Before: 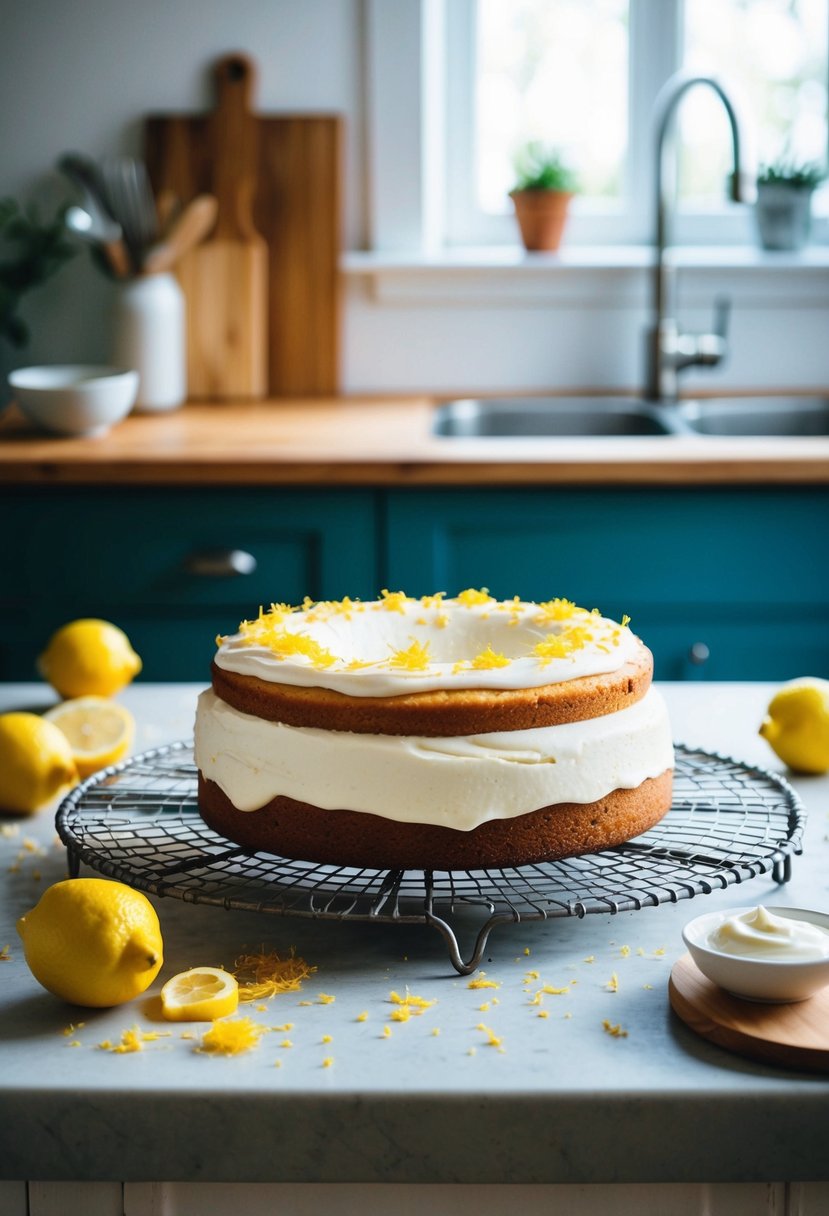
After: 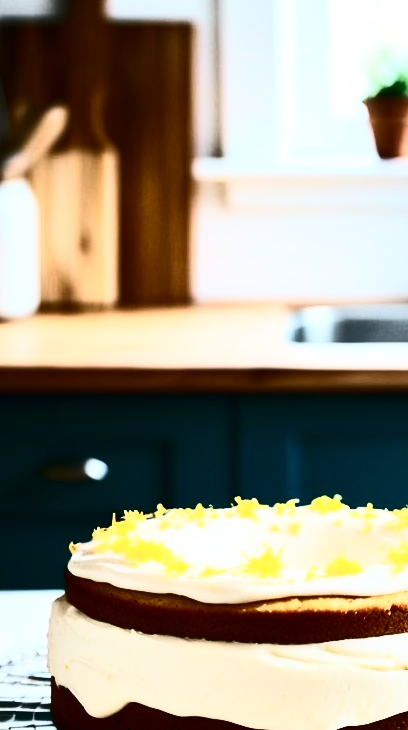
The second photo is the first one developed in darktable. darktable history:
contrast brightness saturation: contrast 0.93, brightness 0.2
crop: left 17.835%, top 7.675%, right 32.881%, bottom 32.213%
shadows and highlights: shadows 49, highlights -41, soften with gaussian
